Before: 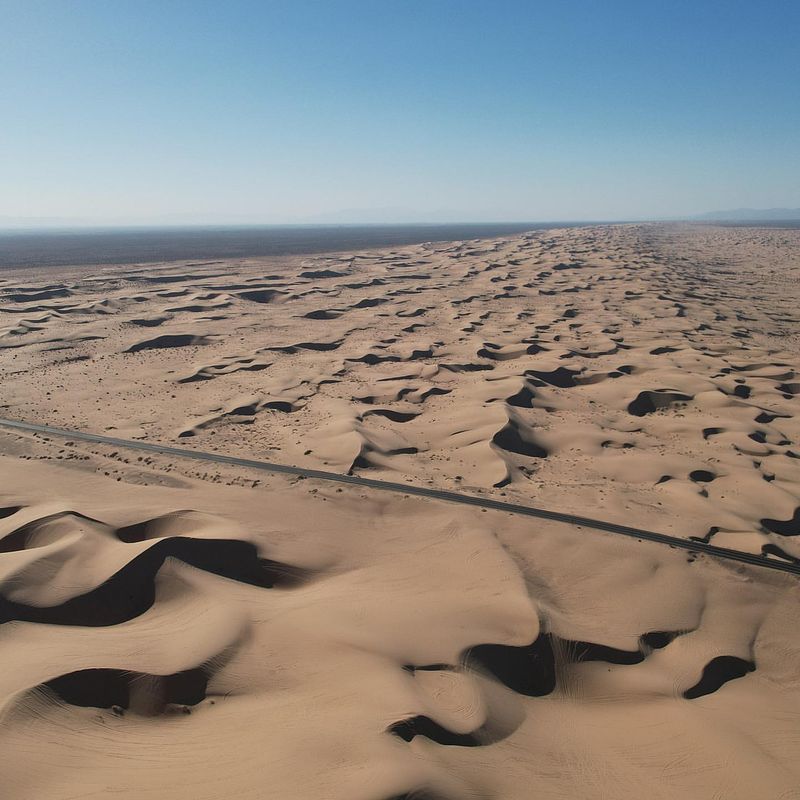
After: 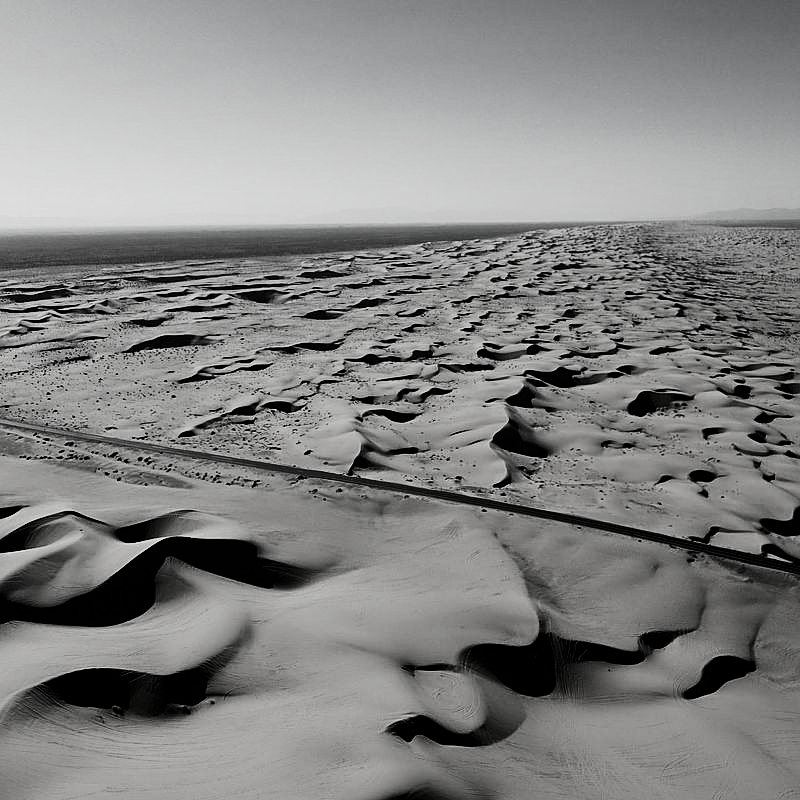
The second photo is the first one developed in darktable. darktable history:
contrast brightness saturation: contrast 0.213, brightness -0.104, saturation 0.213
sharpen: on, module defaults
filmic rgb: black relative exposure -5 EV, white relative exposure 3.51 EV, hardness 3.19, contrast 1.3, highlights saturation mix -49.09%, preserve chrominance no, color science v5 (2021), iterations of high-quality reconstruction 0
tone equalizer: edges refinement/feathering 500, mask exposure compensation -1.57 EV, preserve details no
exposure: compensate exposure bias true, compensate highlight preservation false
